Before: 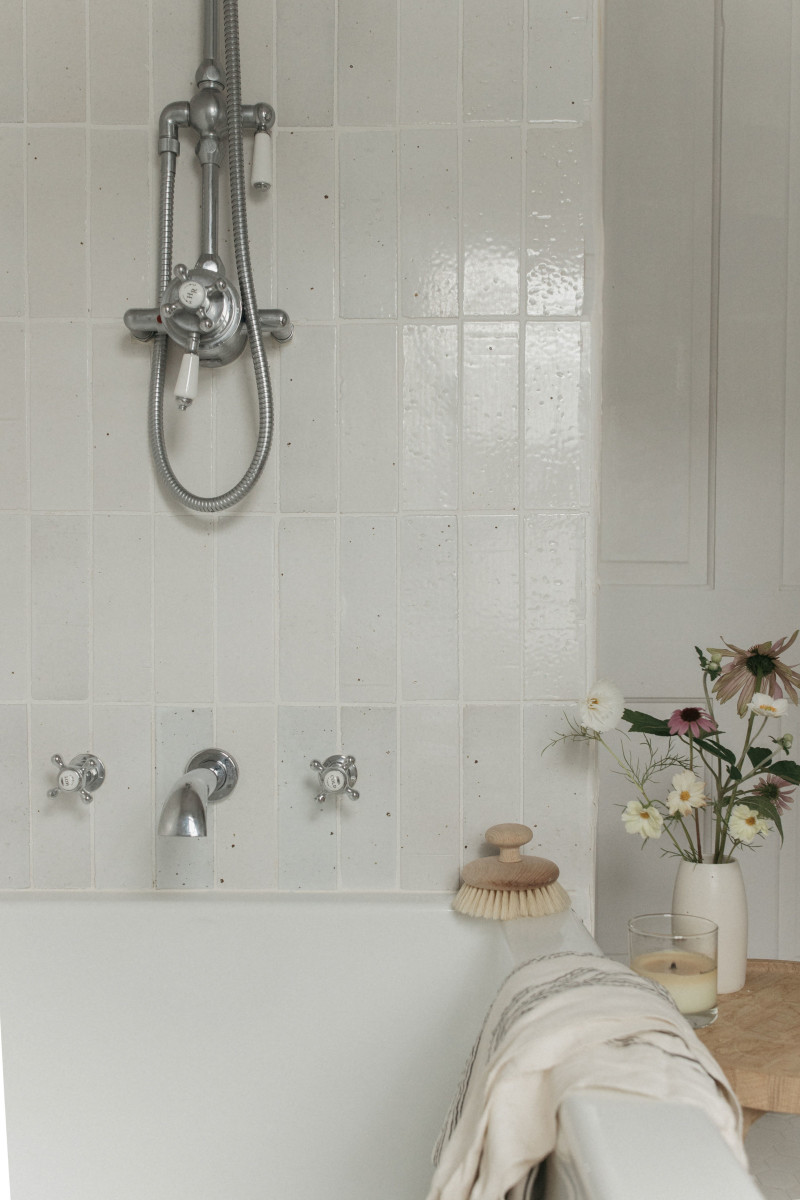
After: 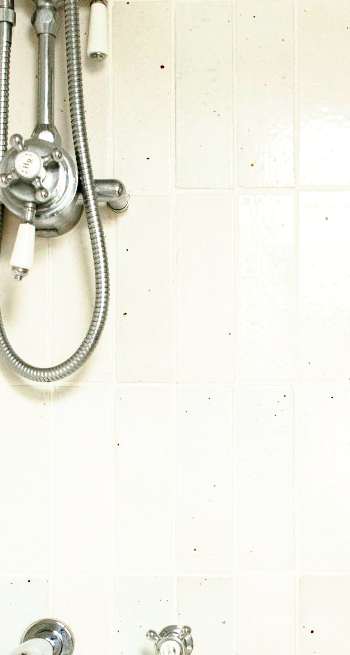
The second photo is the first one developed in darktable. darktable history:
crop: left 20.552%, top 10.882%, right 35.618%, bottom 34.471%
base curve: curves: ch0 [(0, 0) (0.028, 0.03) (0.121, 0.232) (0.46, 0.748) (0.859, 0.968) (1, 1)], preserve colors none
contrast brightness saturation: contrast 0.257, brightness 0.024, saturation 0.883
haze removal: compatibility mode true, adaptive false
exposure: black level correction 0, exposure 0.199 EV, compensate highlight preservation false
tone equalizer: -8 EV 0.001 EV, -7 EV -0.001 EV, -6 EV 0.003 EV, -5 EV -0.023 EV, -4 EV -0.113 EV, -3 EV -0.191 EV, -2 EV 0.262 EV, -1 EV 0.714 EV, +0 EV 0.482 EV, edges refinement/feathering 500, mask exposure compensation -1.57 EV, preserve details no
